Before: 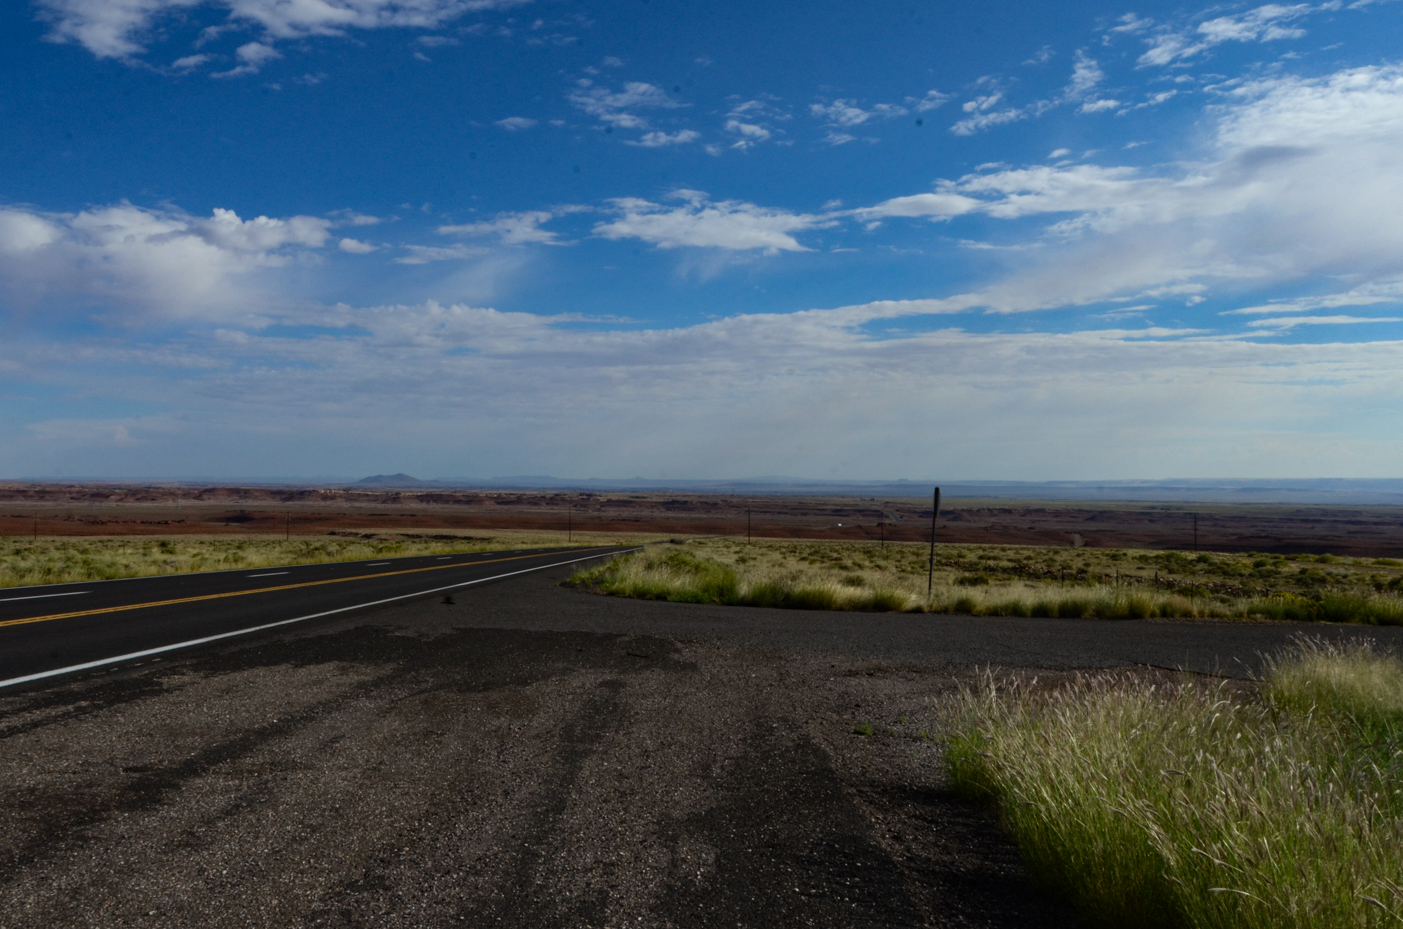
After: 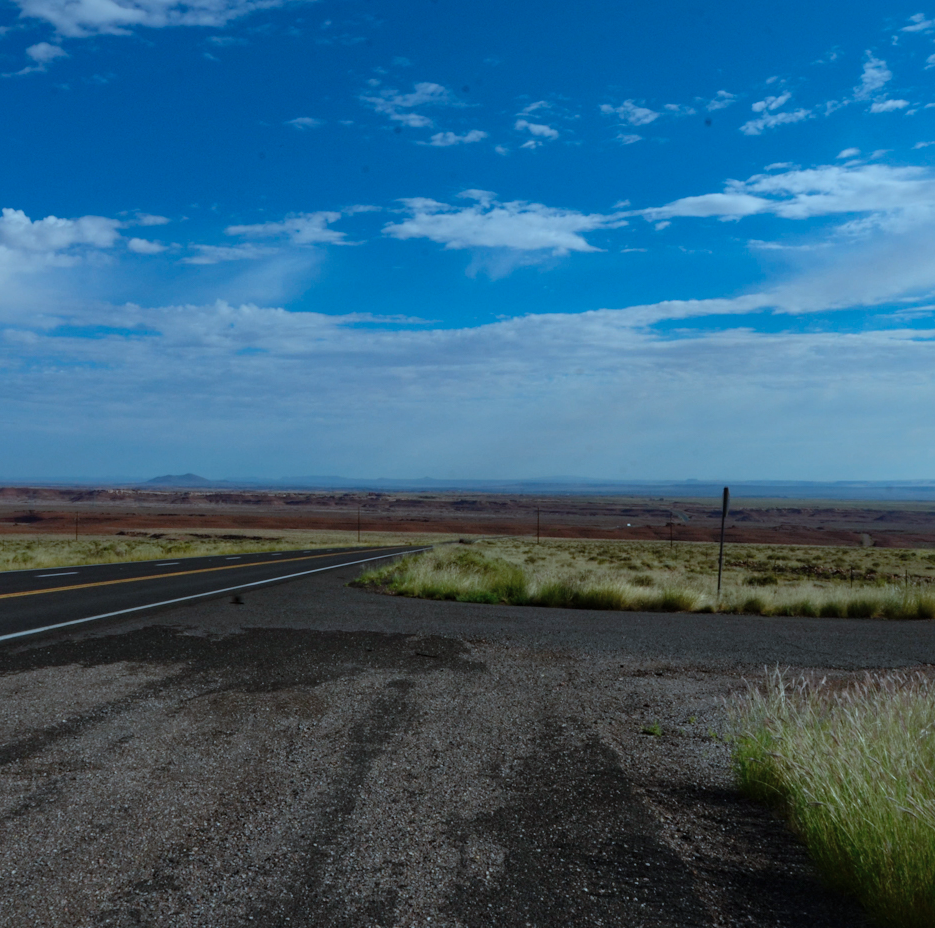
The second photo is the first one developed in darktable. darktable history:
crop and rotate: left 15.055%, right 18.278%
color correction: highlights a* -9.73, highlights b* -21.22
shadows and highlights: on, module defaults
